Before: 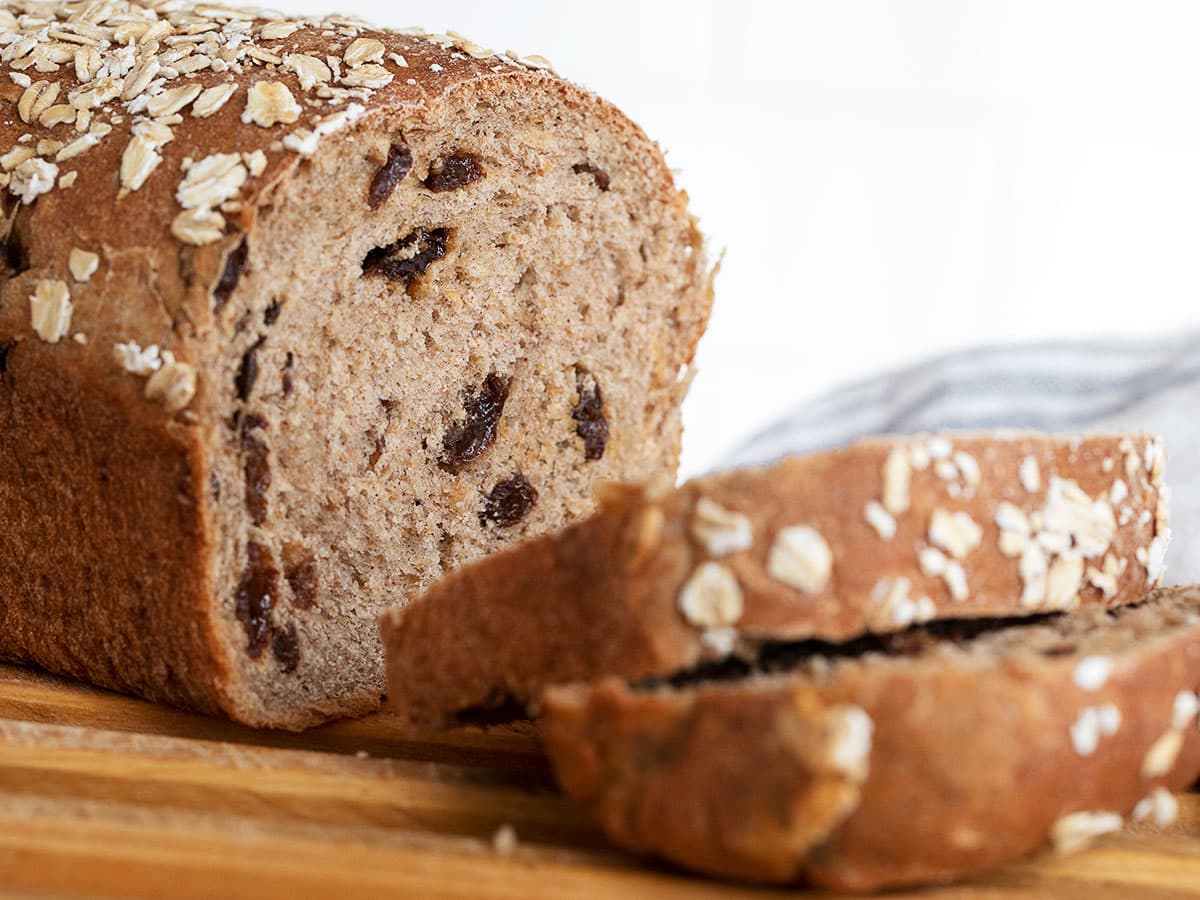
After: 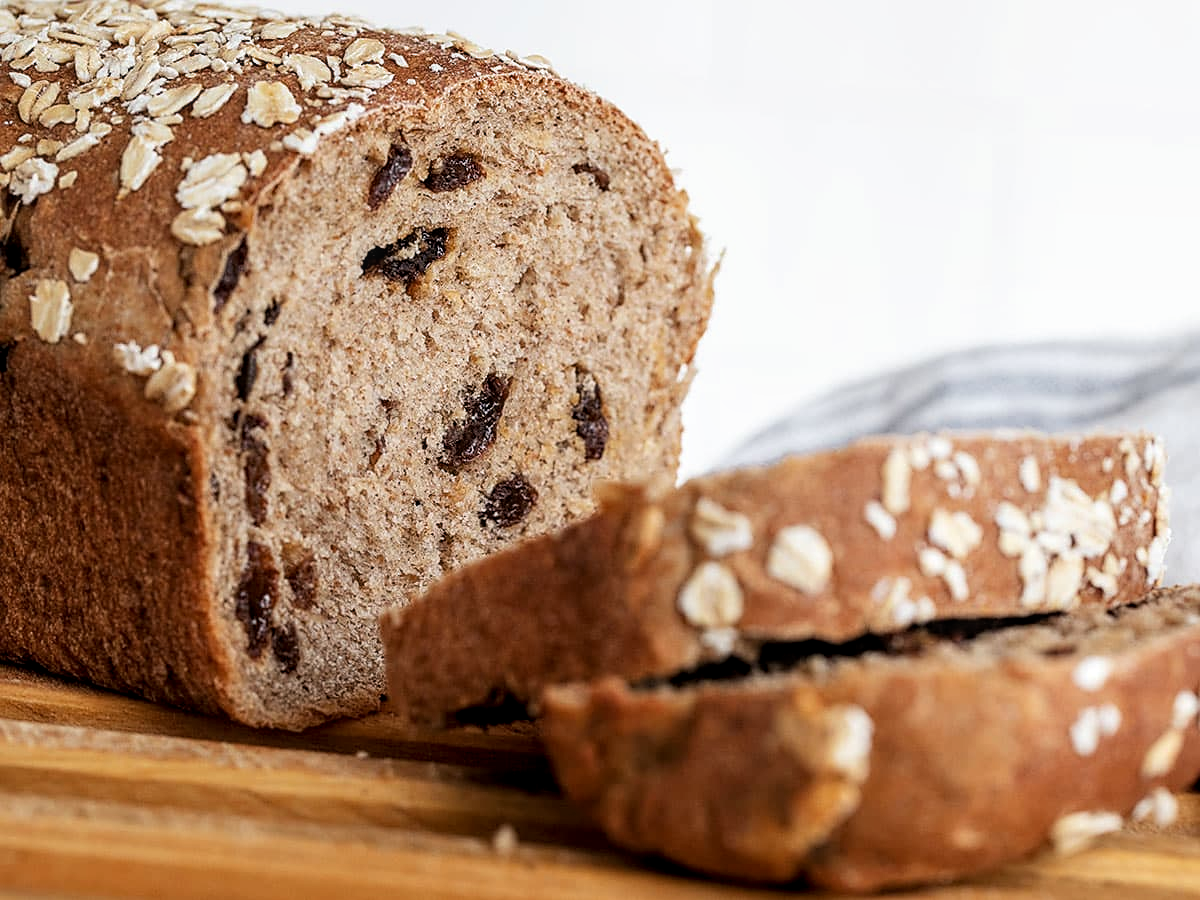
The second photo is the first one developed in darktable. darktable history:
sharpen: radius 1.864, amount 0.398, threshold 1.271
filmic rgb: middle gray luminance 18.42%, black relative exposure -11.45 EV, white relative exposure 2.55 EV, threshold 6 EV, target black luminance 0%, hardness 8.41, latitude 99%, contrast 1.084, shadows ↔ highlights balance 0.505%, add noise in highlights 0, preserve chrominance max RGB, color science v3 (2019), use custom middle-gray values true, iterations of high-quality reconstruction 0, contrast in highlights soft, enable highlight reconstruction true
local contrast: on, module defaults
